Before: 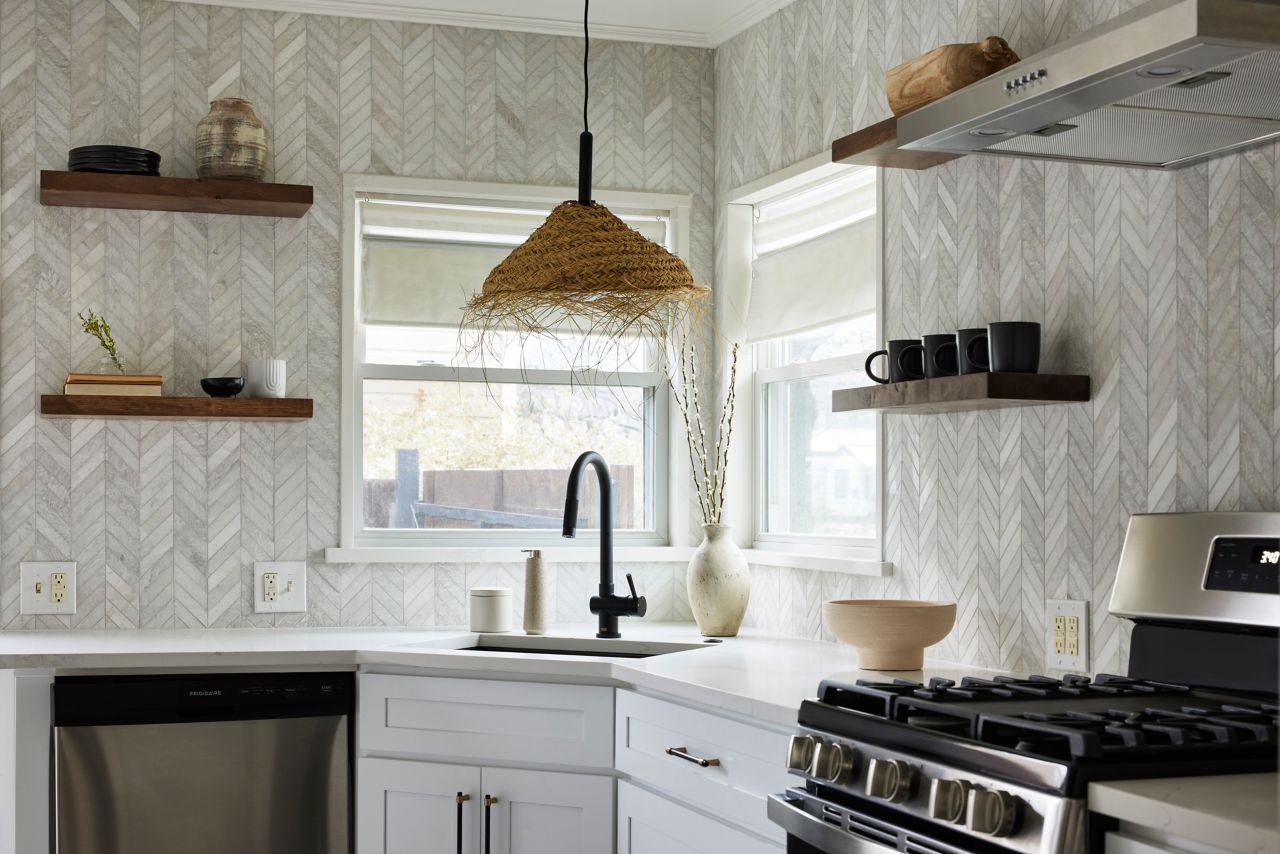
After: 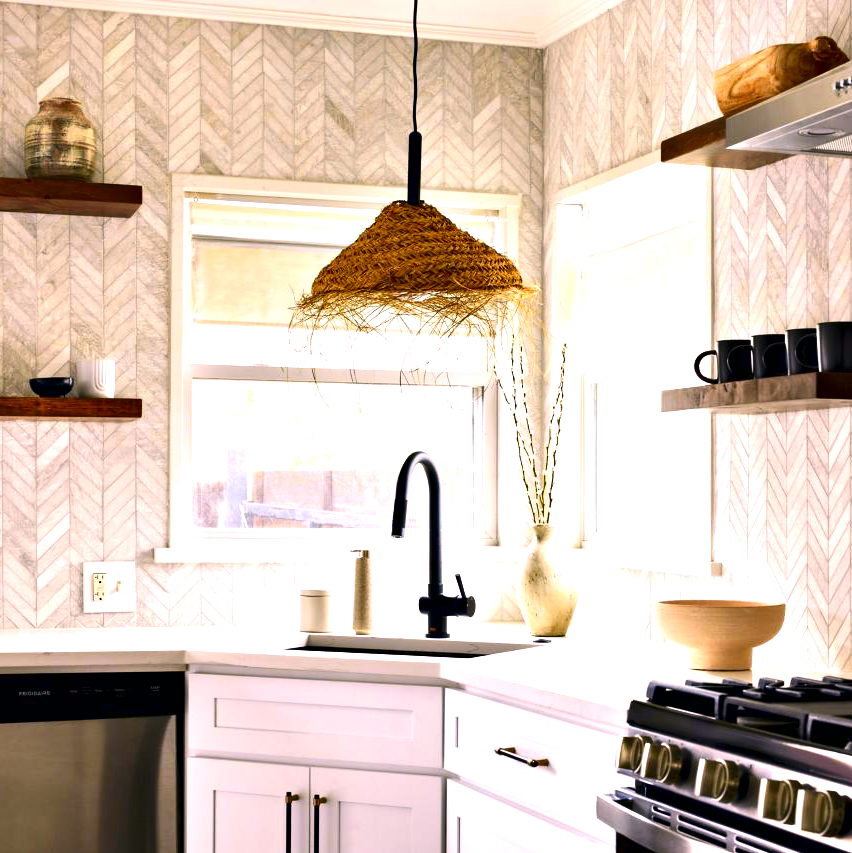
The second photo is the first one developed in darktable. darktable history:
contrast equalizer: y [[0.528, 0.548, 0.563, 0.562, 0.546, 0.526], [0.55 ×6], [0 ×6], [0 ×6], [0 ×6]]
color correction: highlights a* 14.6, highlights b* 4.77
exposure: black level correction 0, exposure 1 EV, compensate highlight preservation false
crop and rotate: left 13.421%, right 19.944%
tone curve: curves: ch0 [(0, 0) (0.227, 0.17) (0.766, 0.774) (1, 1)]; ch1 [(0, 0) (0.114, 0.127) (0.437, 0.452) (0.498, 0.495) (0.579, 0.576) (1, 1)]; ch2 [(0, 0) (0.233, 0.259) (0.493, 0.492) (0.568, 0.579) (1, 1)], color space Lab, independent channels
contrast brightness saturation: brightness -0.025, saturation 0.365
